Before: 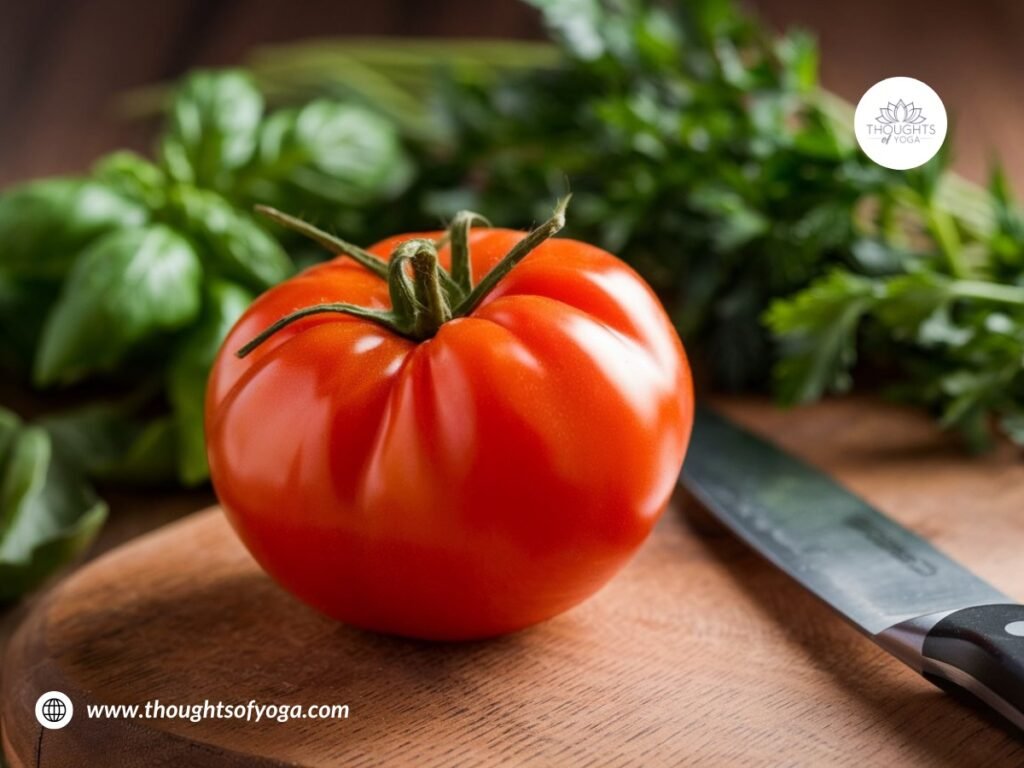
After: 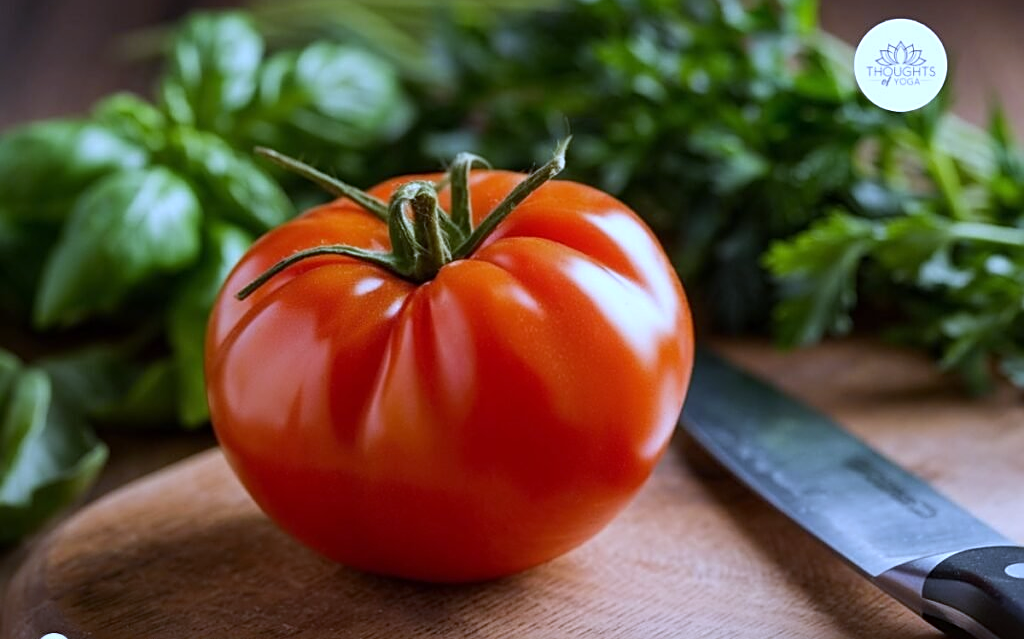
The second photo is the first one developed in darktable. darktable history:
white balance: red 0.871, blue 1.249
crop: top 7.625%, bottom 8.027%
sharpen: on, module defaults
